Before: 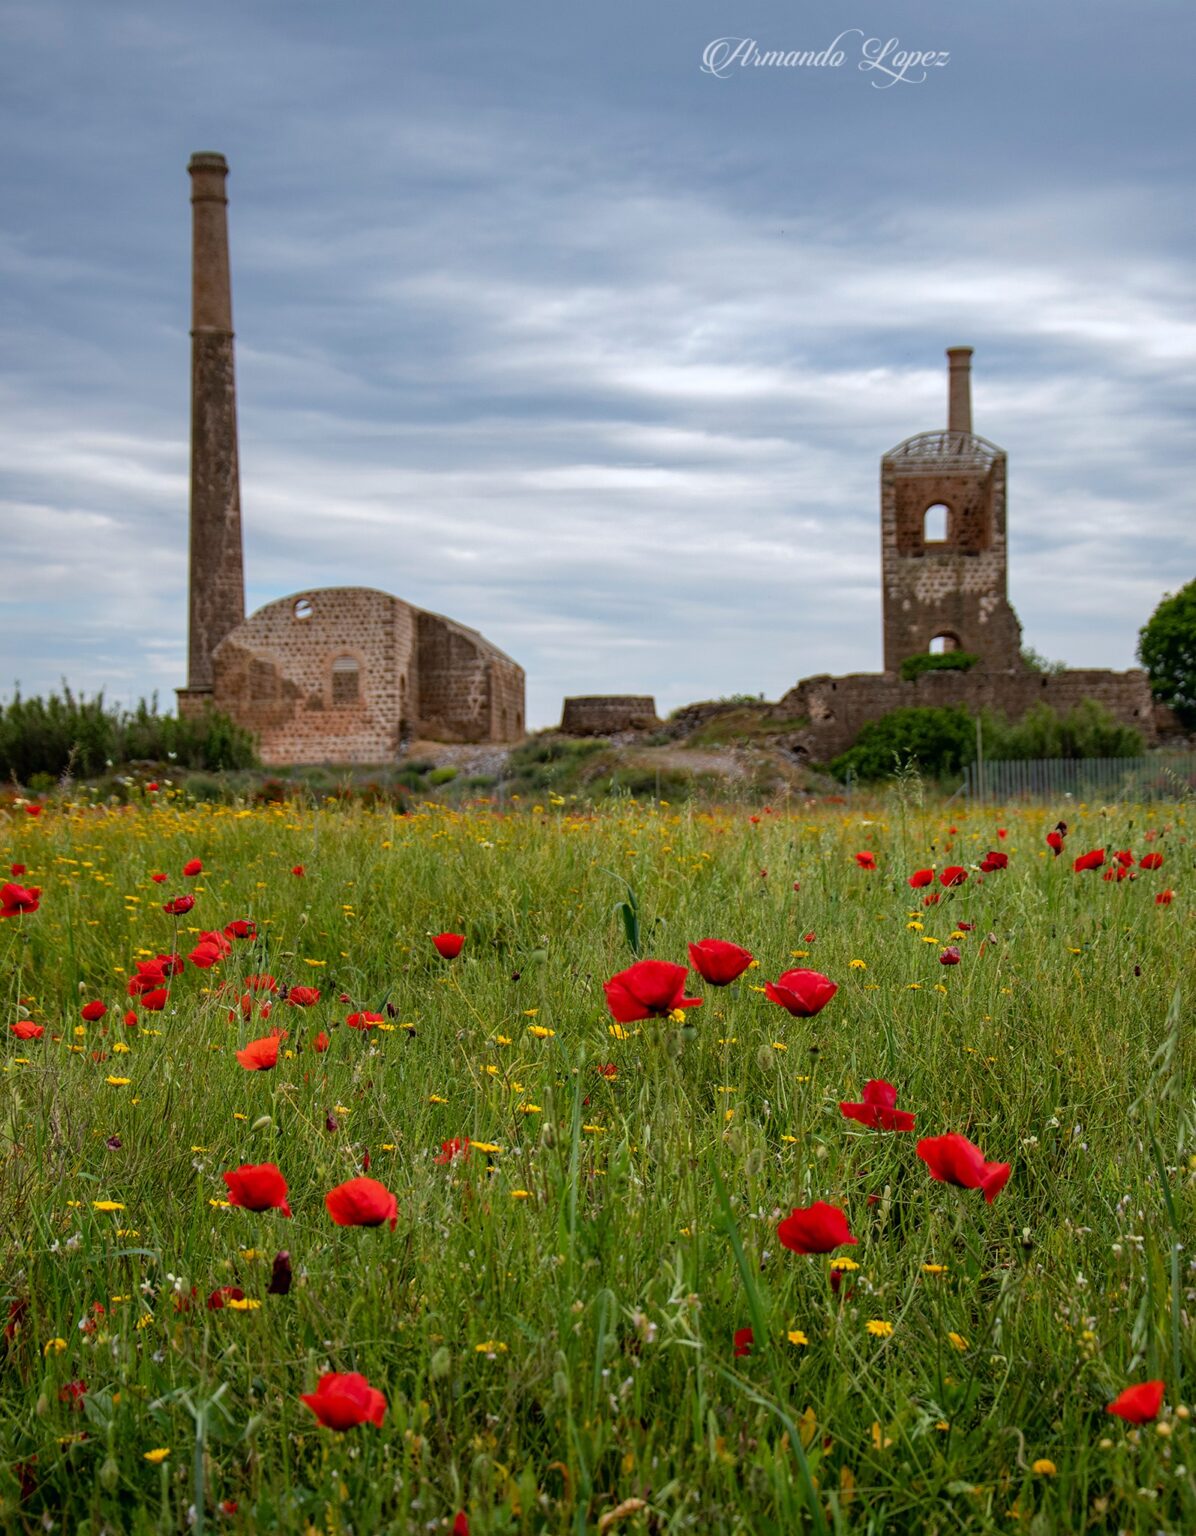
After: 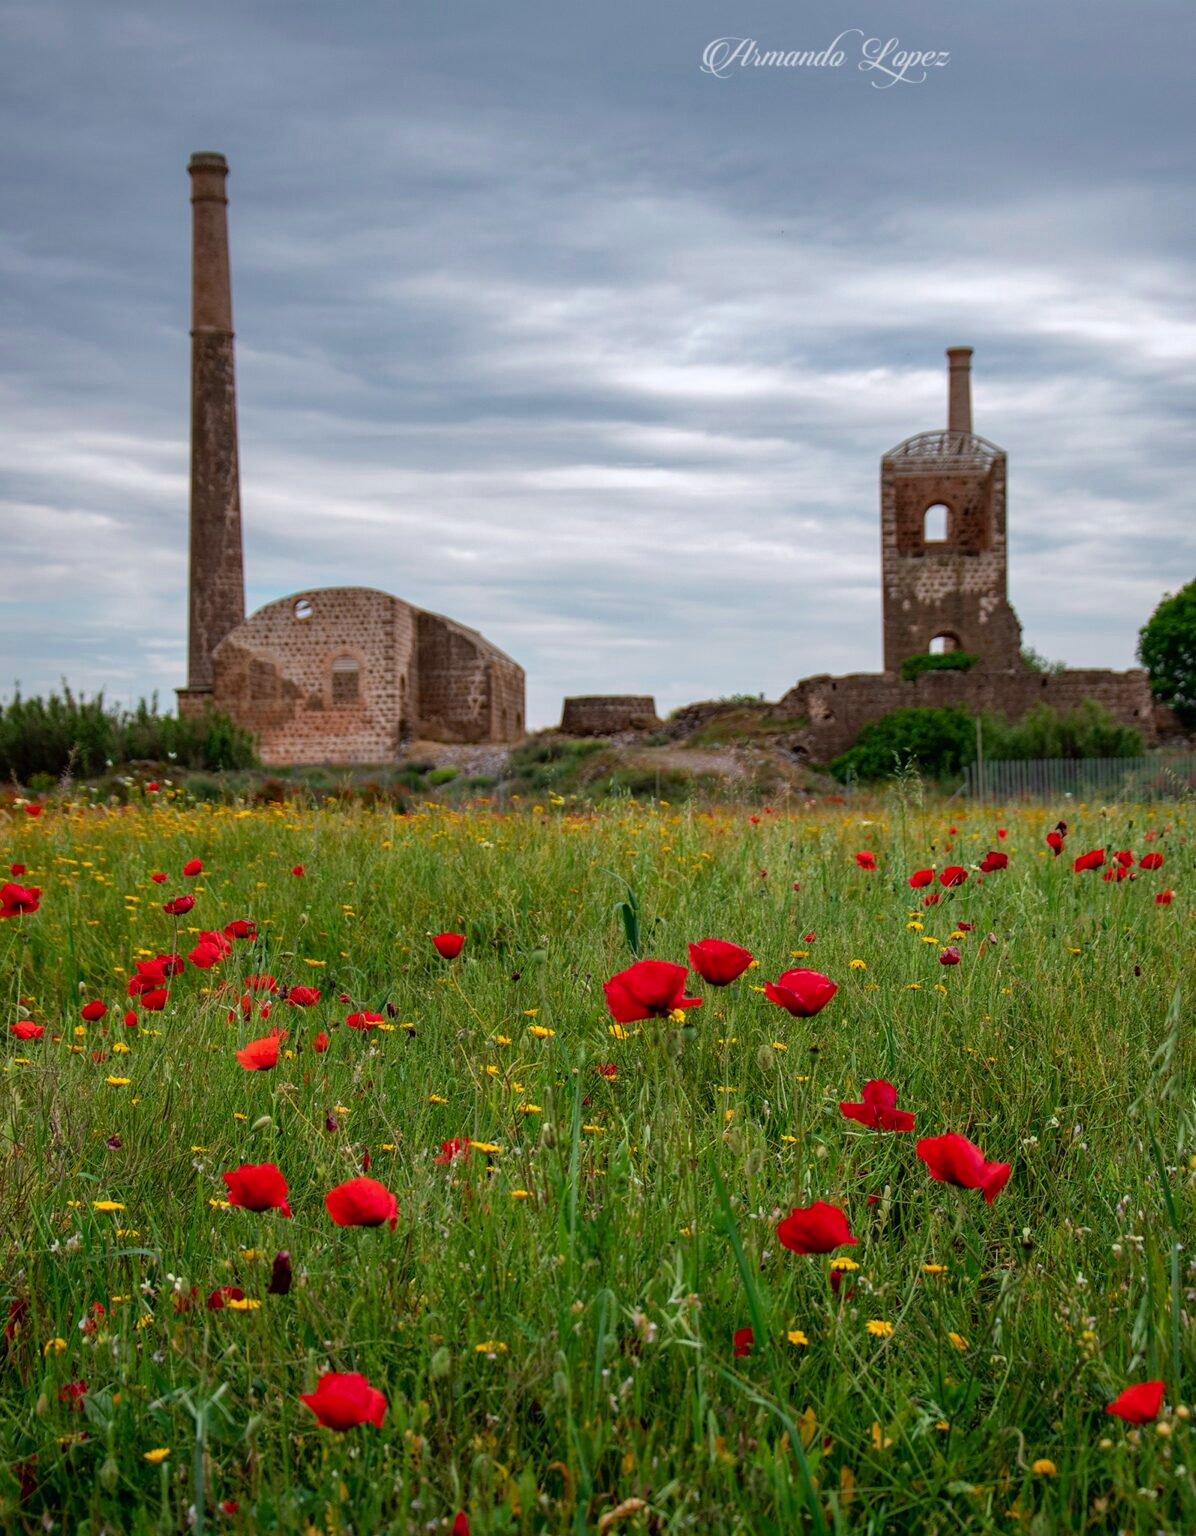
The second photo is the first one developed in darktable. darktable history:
tone curve: curves: ch0 [(0, 0) (0.253, 0.237) (1, 1)]; ch1 [(0, 0) (0.411, 0.385) (0.502, 0.506) (0.557, 0.565) (0.66, 0.683) (1, 1)]; ch2 [(0, 0) (0.394, 0.413) (0.5, 0.5) (1, 1)], color space Lab, independent channels, preserve colors none
